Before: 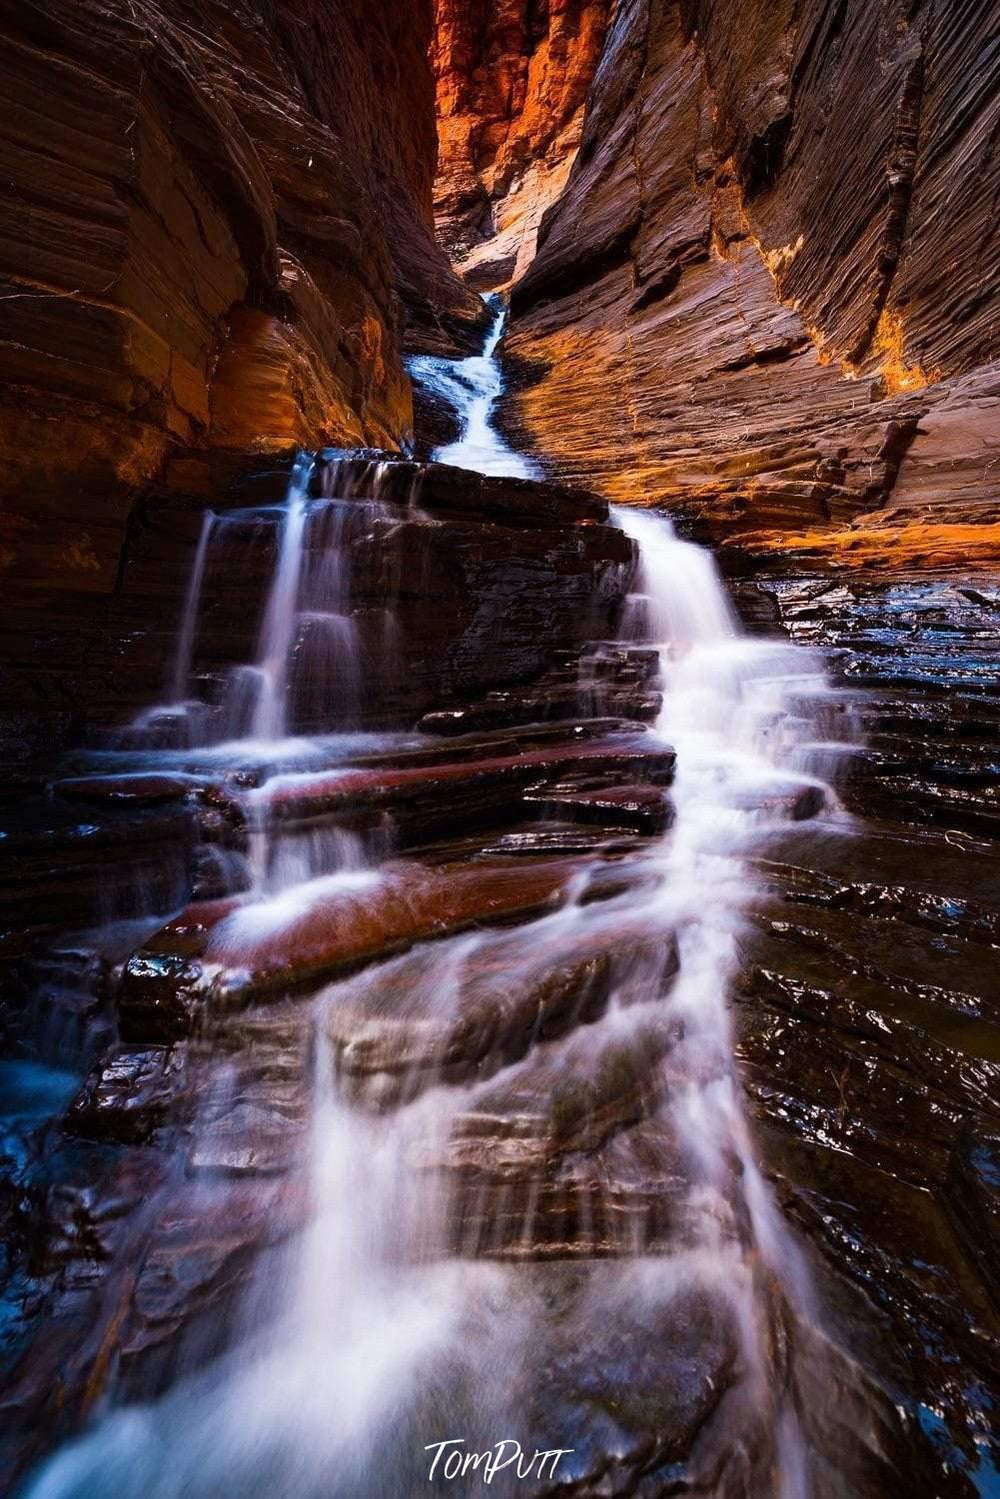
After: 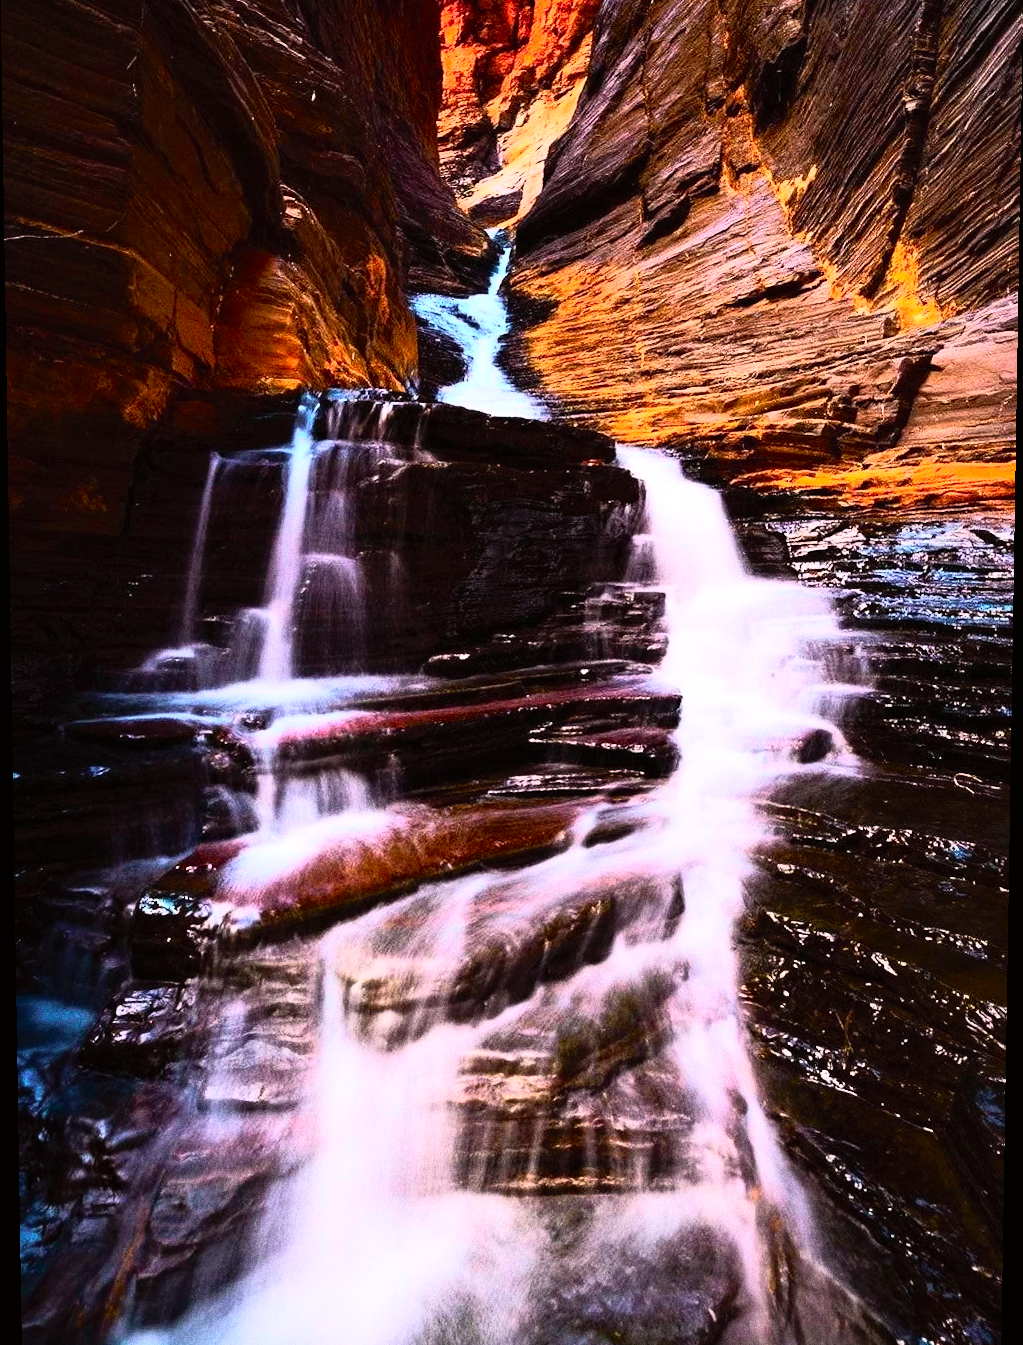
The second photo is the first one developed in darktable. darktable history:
tone curve: curves: ch0 [(0, 0.005) (0.103, 0.097) (0.18, 0.22) (0.4, 0.485) (0.5, 0.612) (0.668, 0.787) (0.823, 0.894) (1, 0.971)]; ch1 [(0, 0) (0.172, 0.123) (0.324, 0.253) (0.396, 0.388) (0.478, 0.461) (0.499, 0.498) (0.522, 0.528) (0.618, 0.649) (0.753, 0.821) (1, 1)]; ch2 [(0, 0) (0.411, 0.424) (0.496, 0.501) (0.515, 0.514) (0.555, 0.585) (0.641, 0.69) (1, 1)], color space Lab, independent channels, preserve colors none
crop and rotate: top 5.609%, bottom 5.609%
grain: coarseness 0.09 ISO, strength 40%
rotate and perspective: lens shift (vertical) 0.048, lens shift (horizontal) -0.024, automatic cropping off
contrast brightness saturation: contrast 0.2, brightness 0.16, saturation 0.22
exposure: exposure -0.157 EV, compensate highlight preservation false
tone equalizer: -8 EV -0.75 EV, -7 EV -0.7 EV, -6 EV -0.6 EV, -5 EV -0.4 EV, -3 EV 0.4 EV, -2 EV 0.6 EV, -1 EV 0.7 EV, +0 EV 0.75 EV, edges refinement/feathering 500, mask exposure compensation -1.57 EV, preserve details no
